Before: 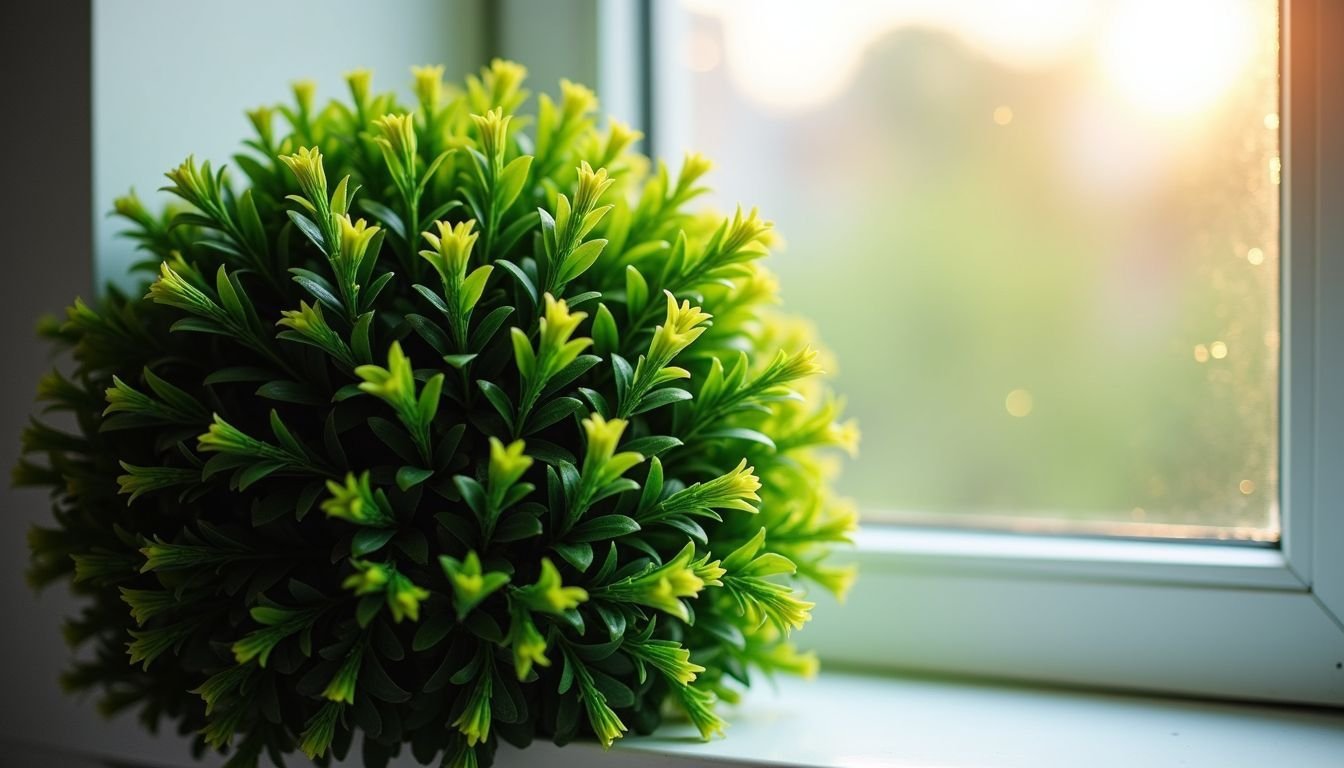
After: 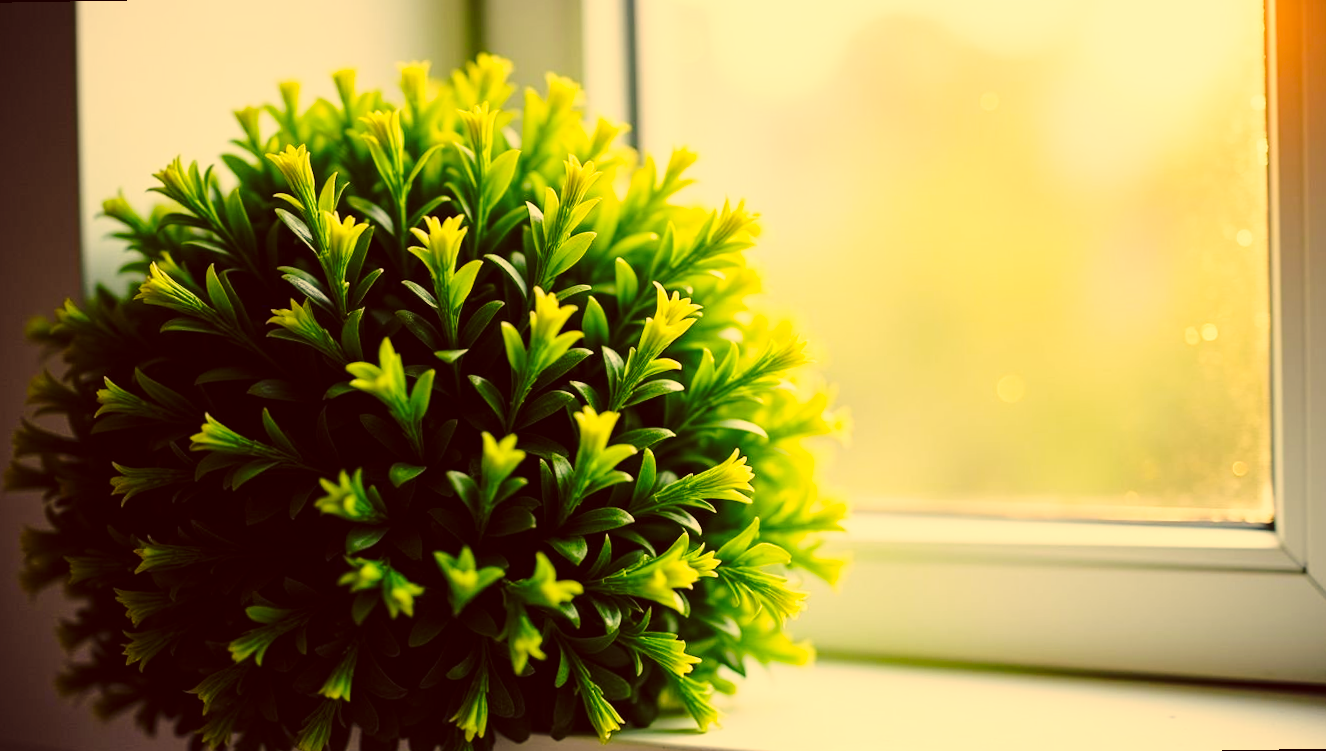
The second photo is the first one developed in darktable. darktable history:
exposure: exposure -0.177 EV, compensate highlight preservation false
color correction: highlights a* 10.12, highlights b* 39.04, shadows a* 14.62, shadows b* 3.37
base curve: curves: ch0 [(0, 0) (0.028, 0.03) (0.121, 0.232) (0.46, 0.748) (0.859, 0.968) (1, 1)], preserve colors none
rotate and perspective: rotation -1°, crop left 0.011, crop right 0.989, crop top 0.025, crop bottom 0.975
